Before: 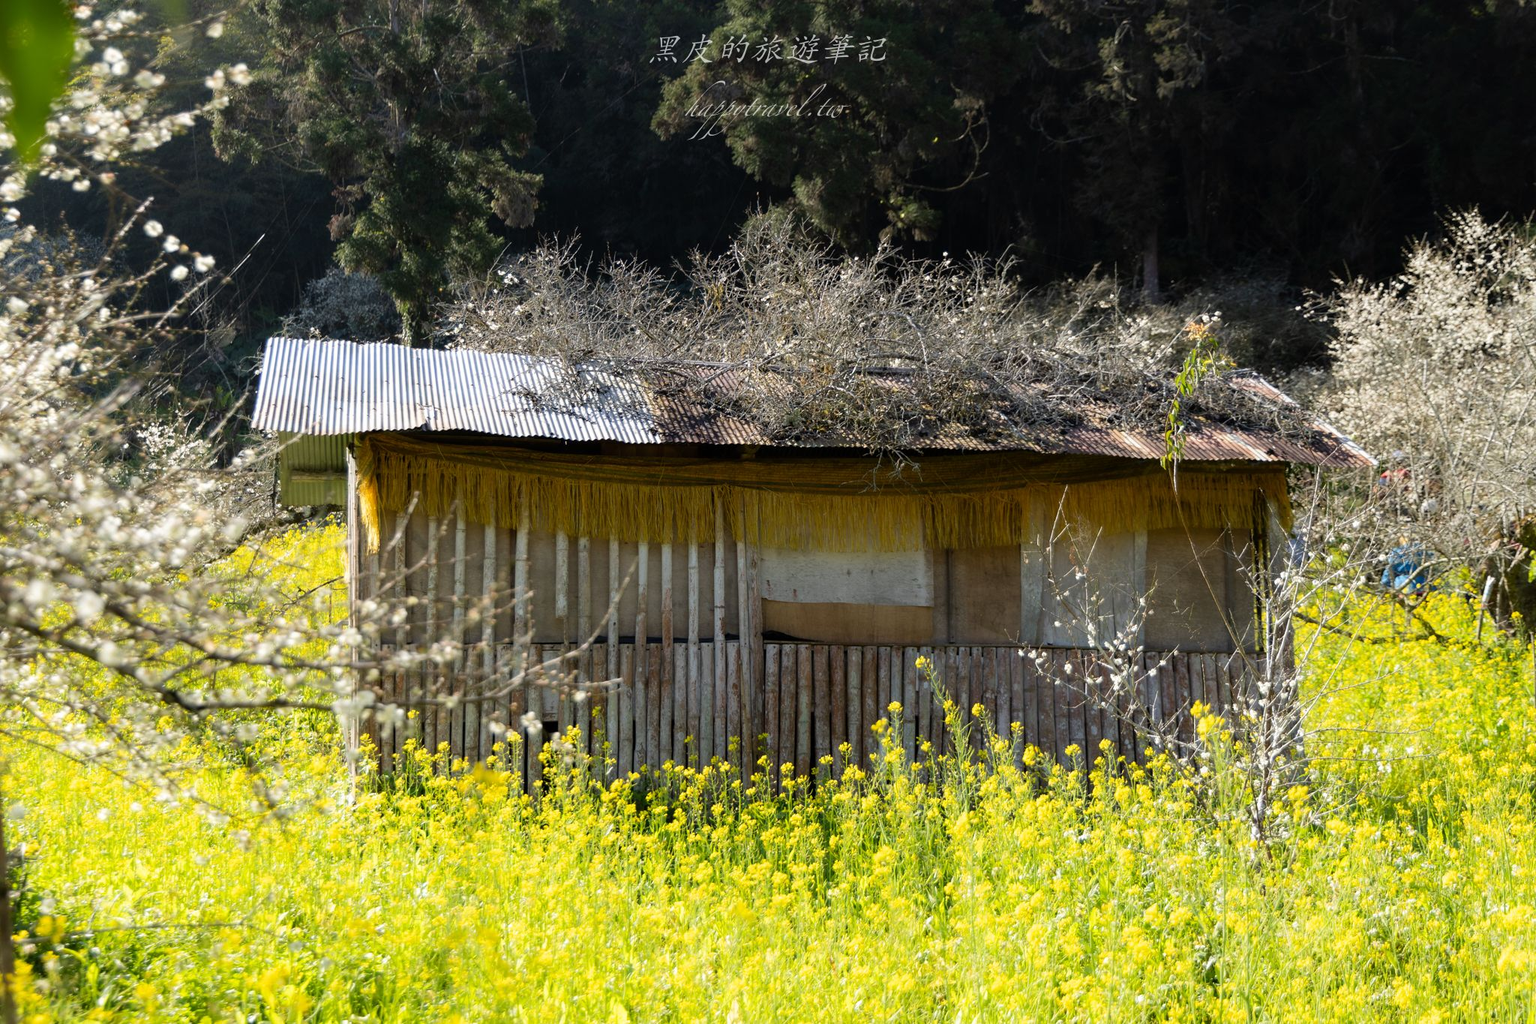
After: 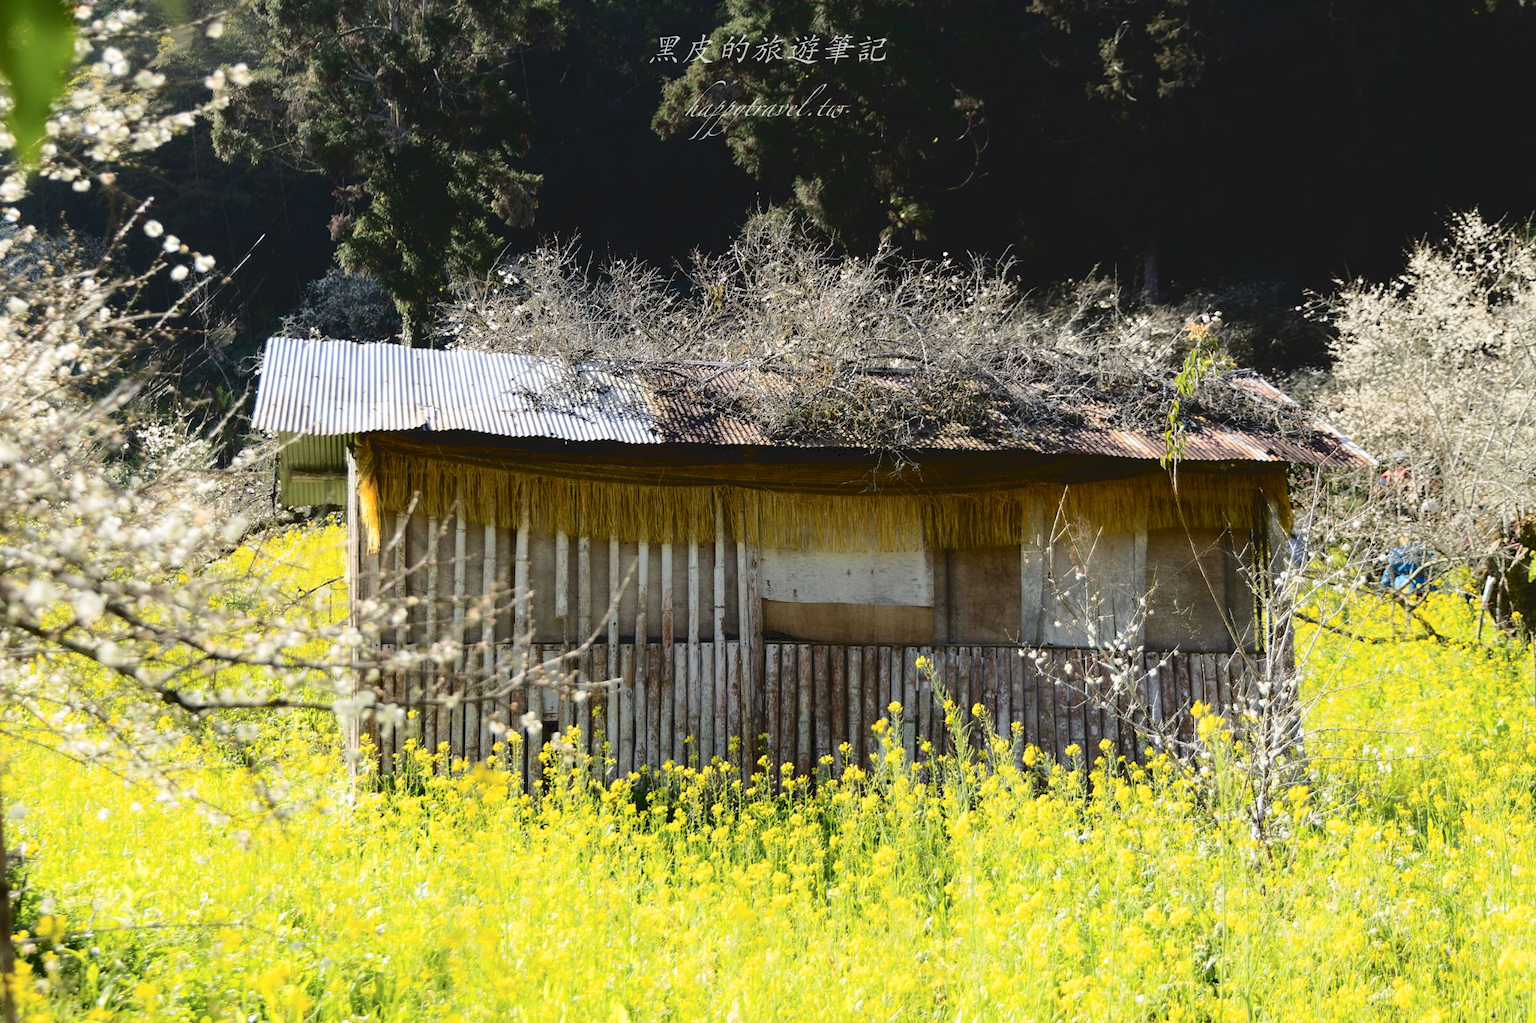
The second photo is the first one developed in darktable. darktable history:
tone curve: curves: ch0 [(0, 0) (0.003, 0.085) (0.011, 0.086) (0.025, 0.086) (0.044, 0.088) (0.069, 0.093) (0.1, 0.102) (0.136, 0.12) (0.177, 0.157) (0.224, 0.203) (0.277, 0.277) (0.335, 0.36) (0.399, 0.463) (0.468, 0.559) (0.543, 0.626) (0.623, 0.703) (0.709, 0.789) (0.801, 0.869) (0.898, 0.927) (1, 1)], color space Lab, independent channels
